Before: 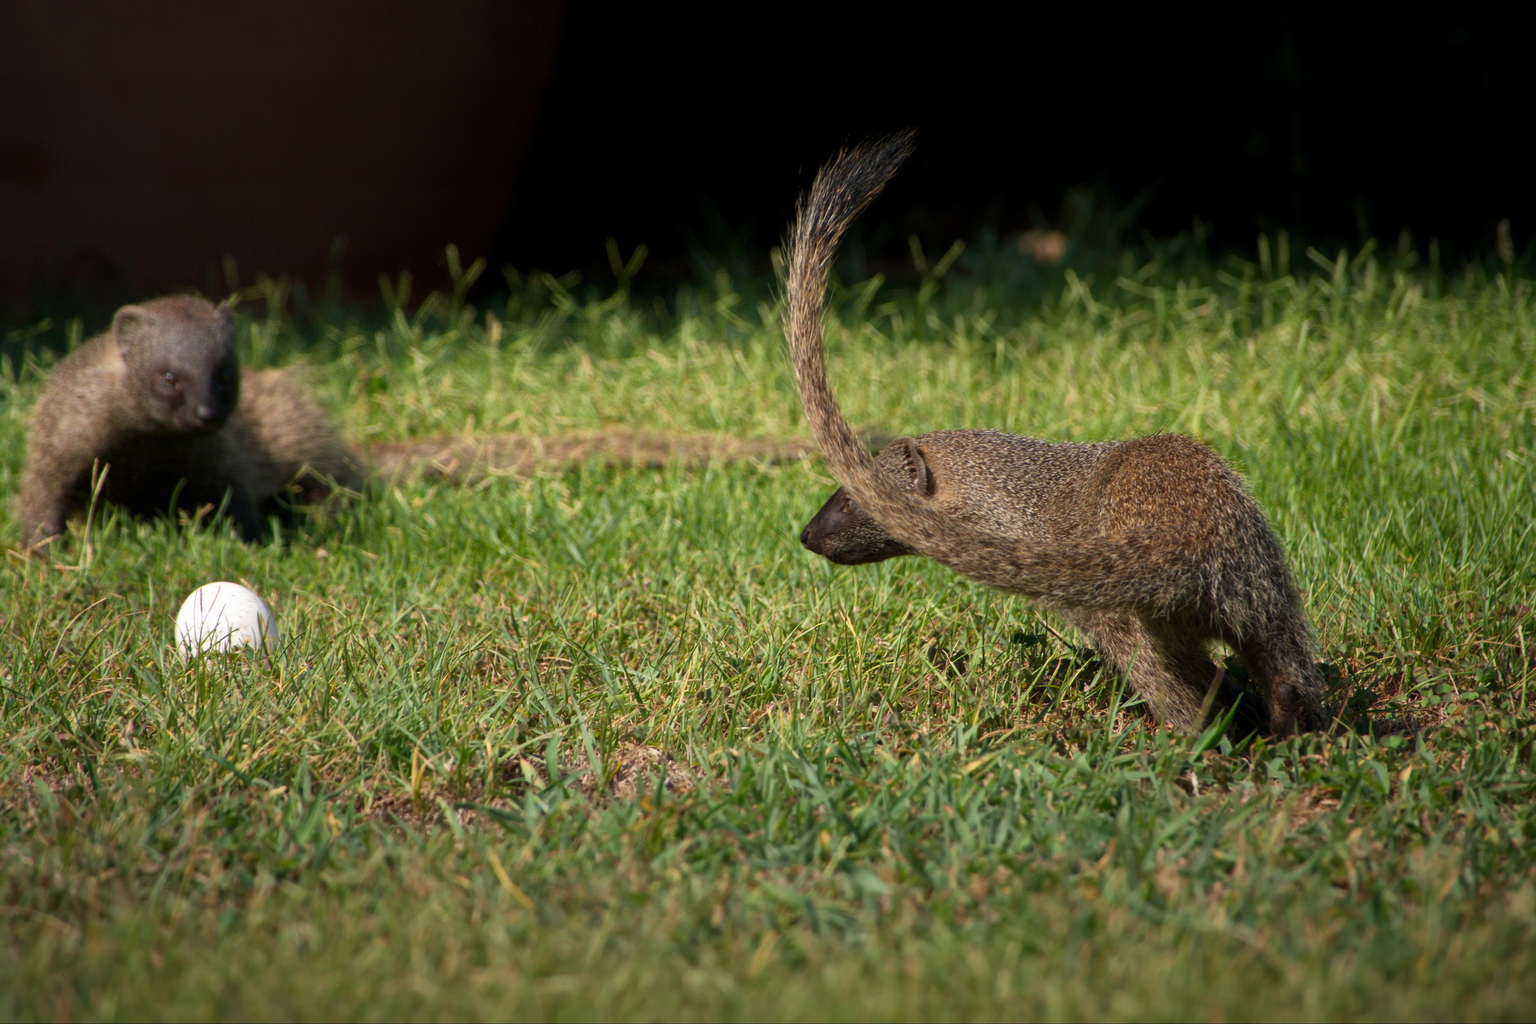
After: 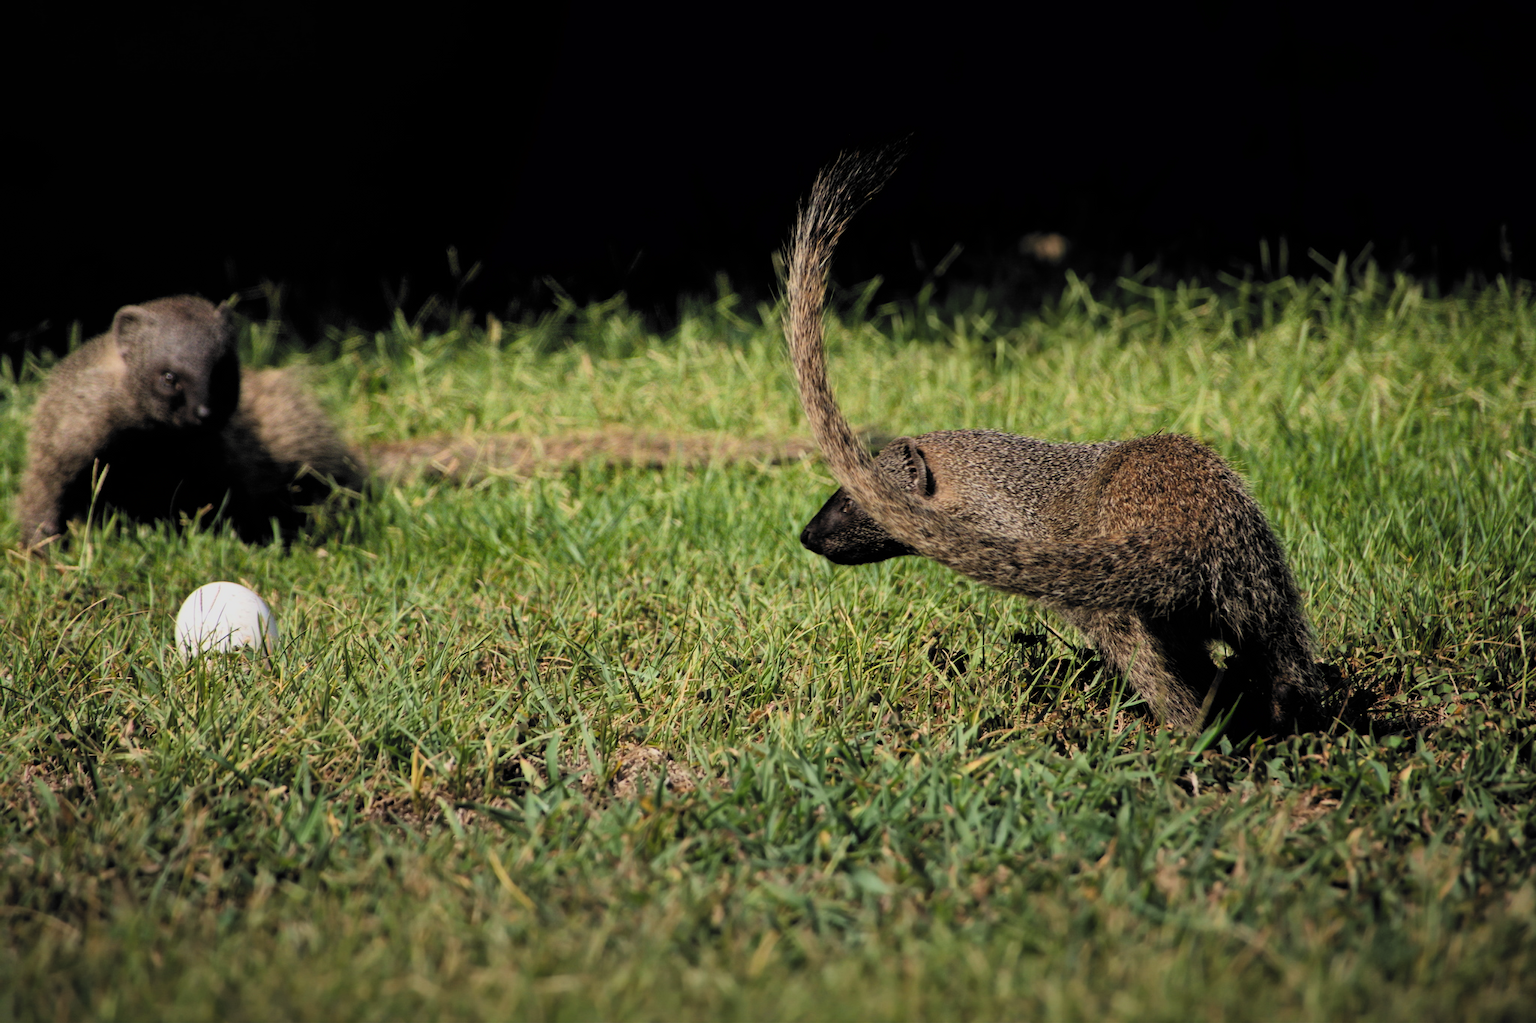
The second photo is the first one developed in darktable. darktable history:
filmic rgb: black relative exposure -5.13 EV, white relative exposure 3.95 EV, hardness 2.89, contrast 1.3, highlights saturation mix -28.78%, color science v6 (2022)
